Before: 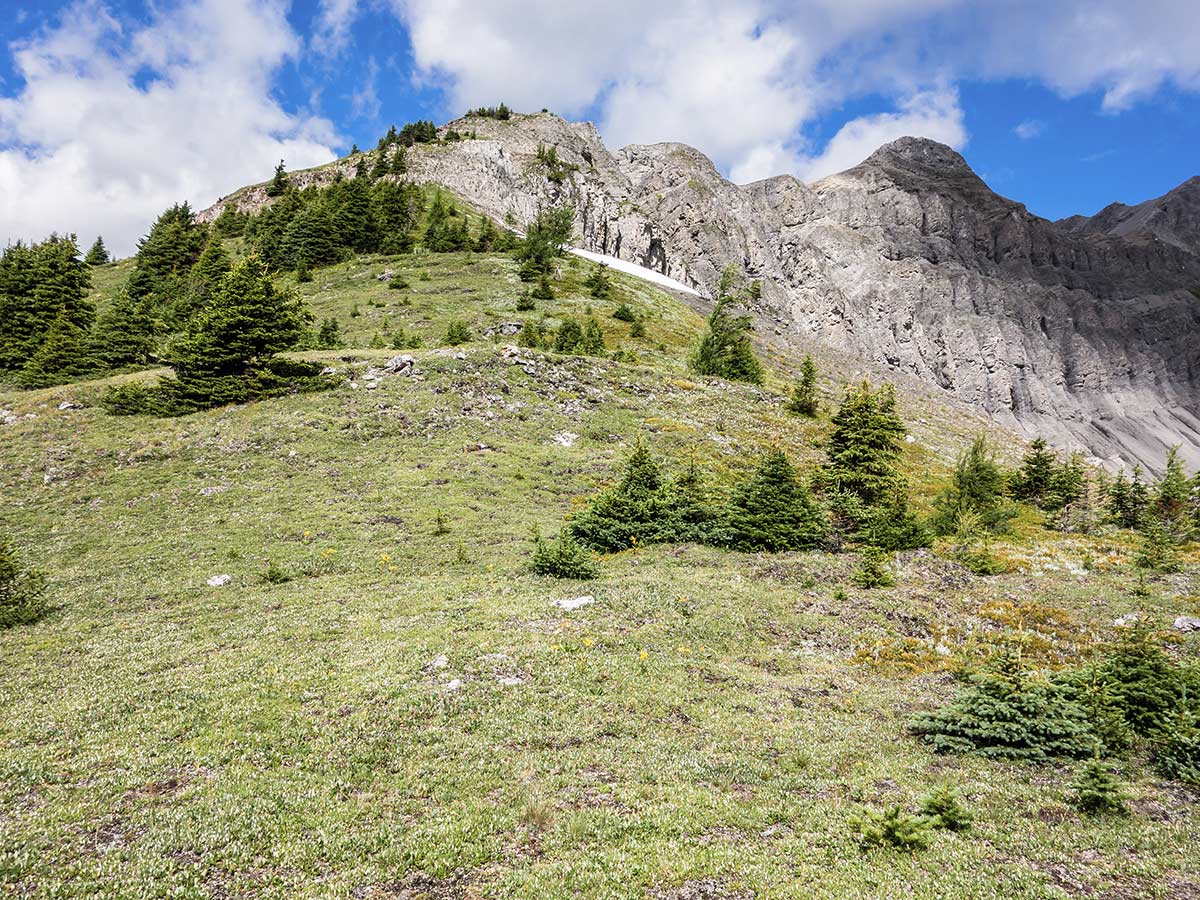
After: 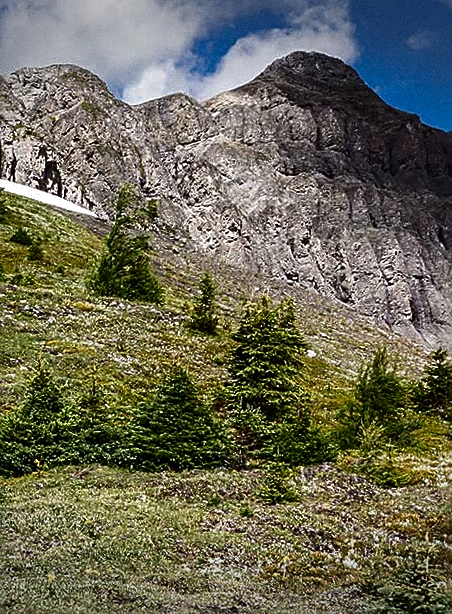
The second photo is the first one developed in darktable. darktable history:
grain: coarseness 0.47 ISO
crop and rotate: left 49.936%, top 10.094%, right 13.136%, bottom 24.256%
velvia: strength 15%
contrast brightness saturation: brightness -0.52
sharpen: on, module defaults
vignetting: fall-off start 100%, brightness -0.406, saturation -0.3, width/height ratio 1.324, dithering 8-bit output, unbound false
rotate and perspective: rotation -1.75°, automatic cropping off
exposure: black level correction -0.008, exposure 0.067 EV, compensate highlight preservation false
